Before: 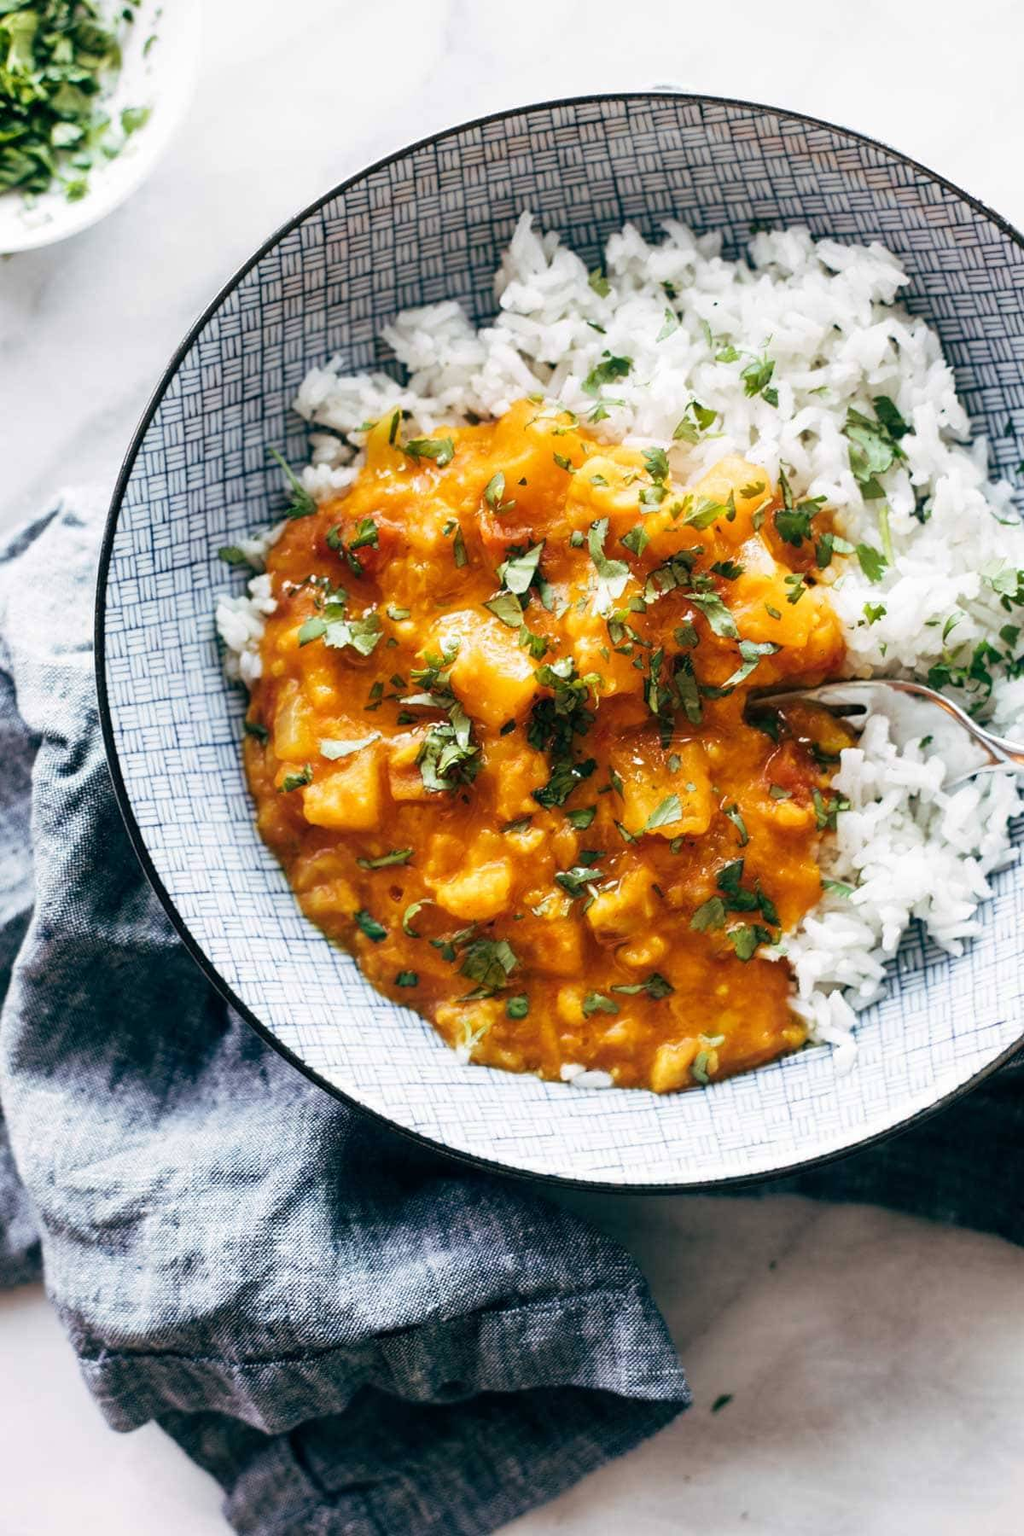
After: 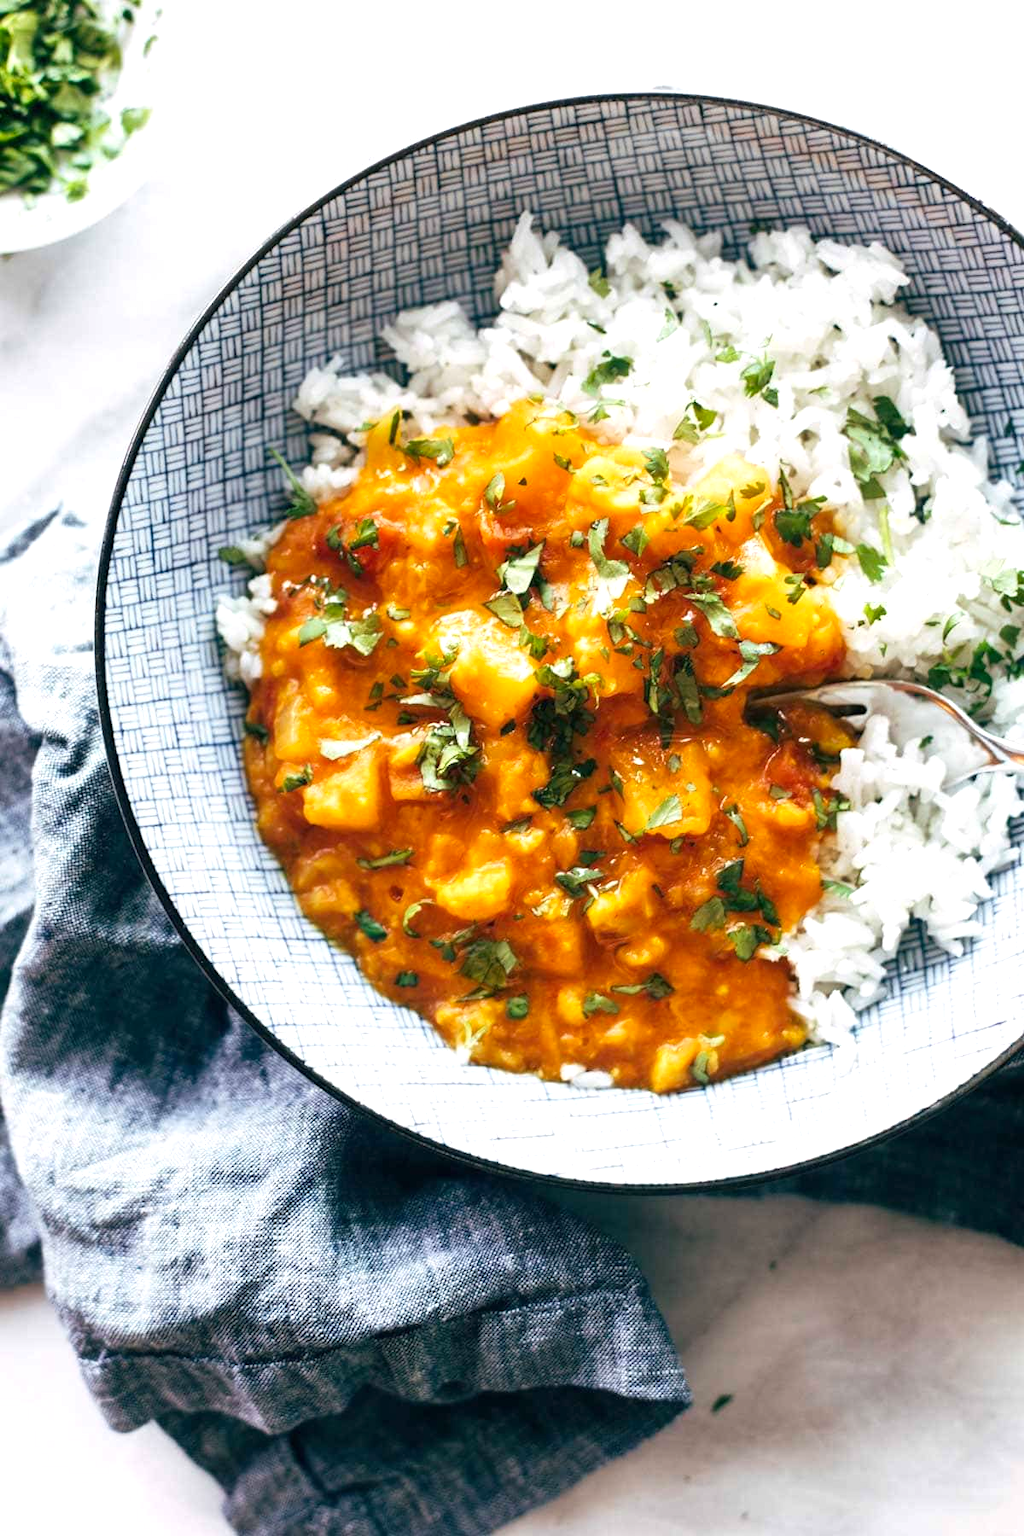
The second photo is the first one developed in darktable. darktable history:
shadows and highlights: radius 121.13, shadows 21.4, white point adjustment -9.72, highlights -14.39, soften with gaussian
exposure: black level correction 0, exposure 0.7 EV, compensate exposure bias true, compensate highlight preservation false
